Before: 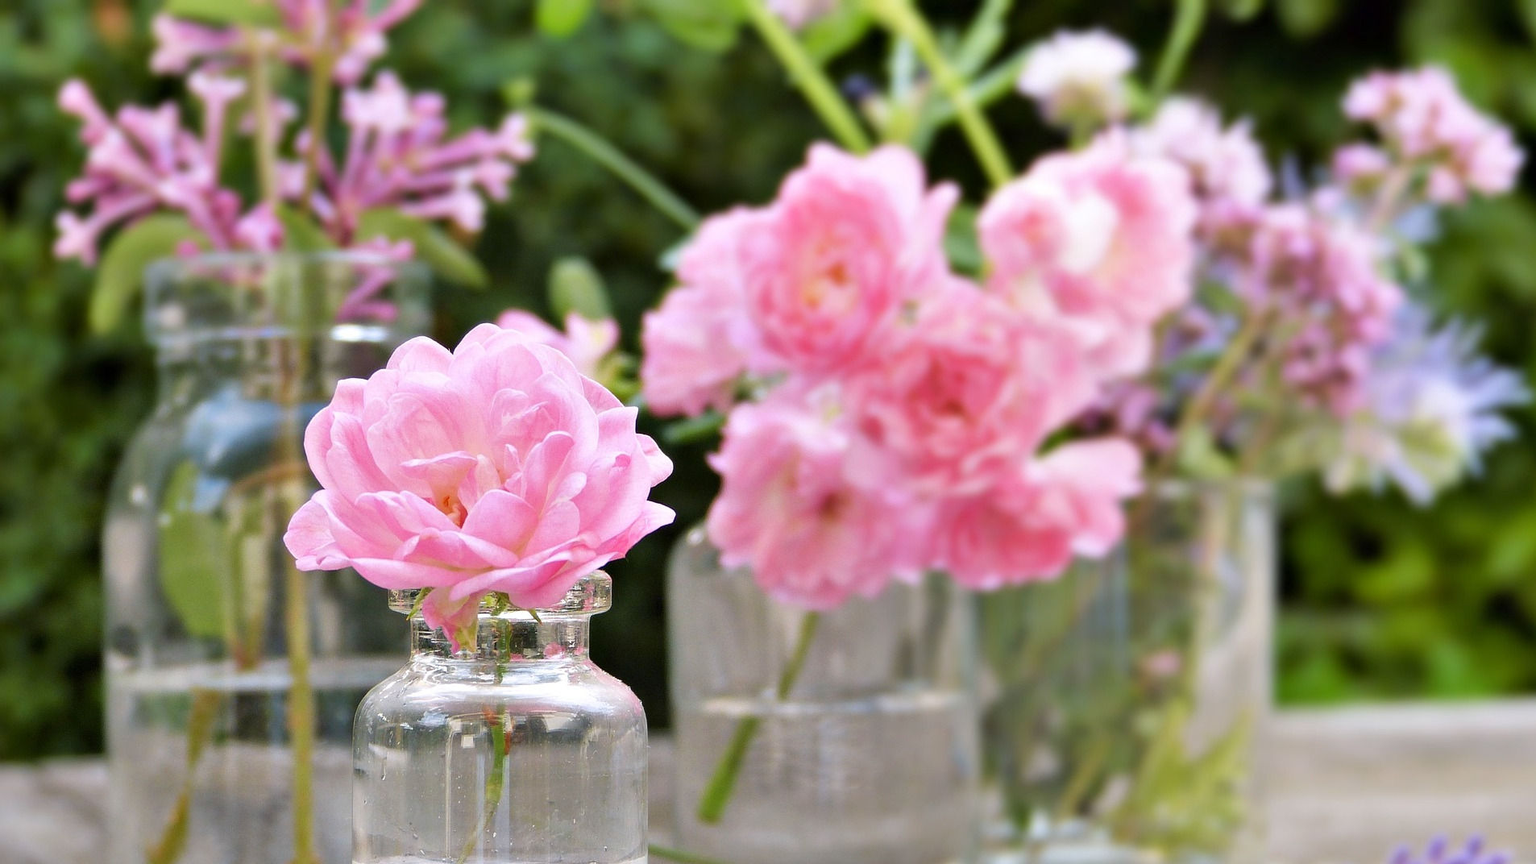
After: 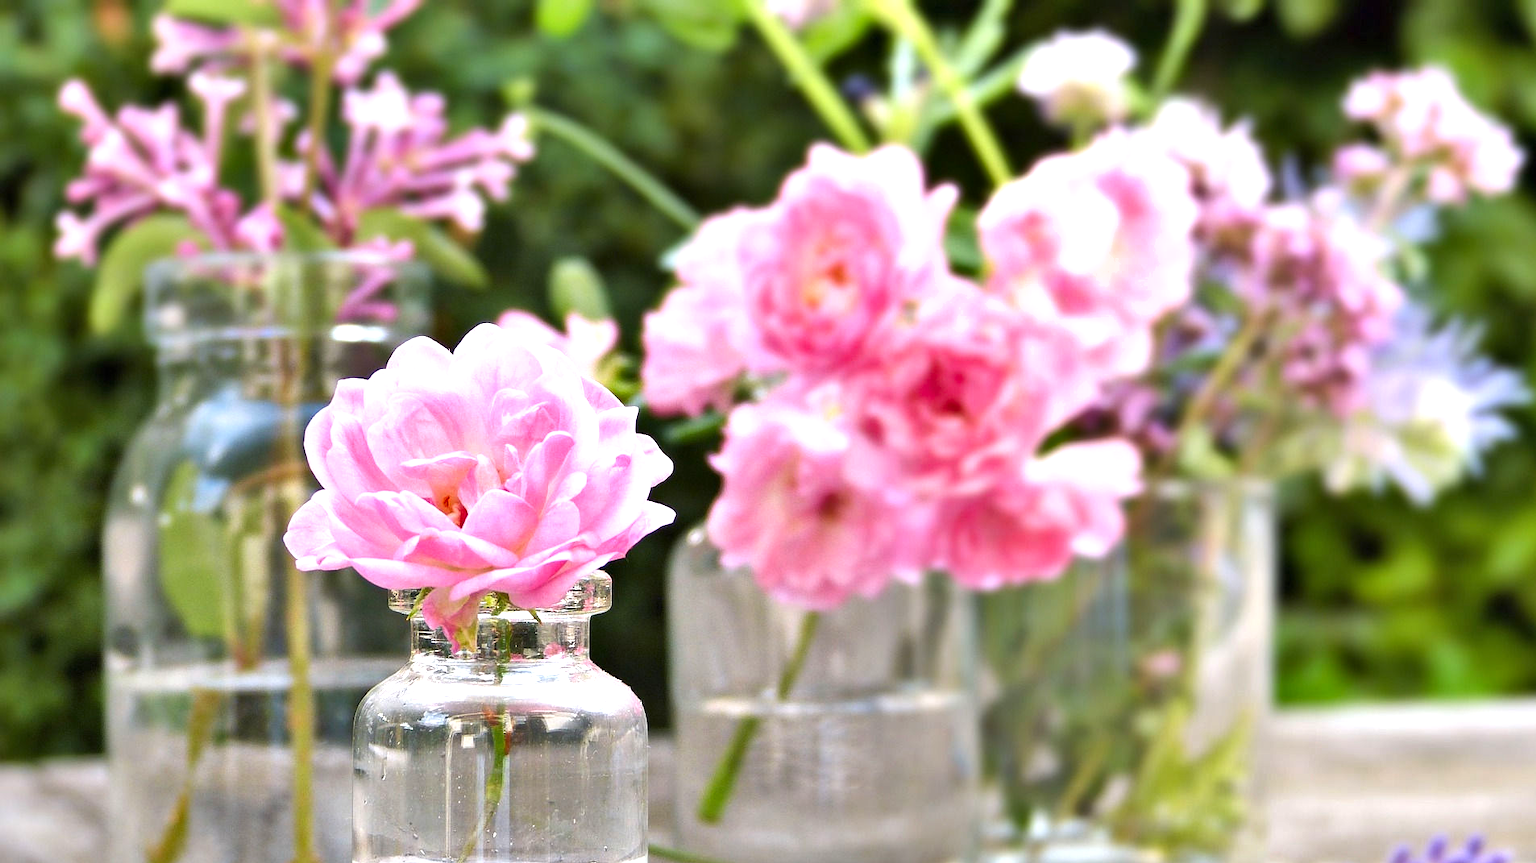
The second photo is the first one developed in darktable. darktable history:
exposure: black level correction 0, exposure 0.7 EV, compensate exposure bias true, compensate highlight preservation false
shadows and highlights: shadows 60, soften with gaussian
